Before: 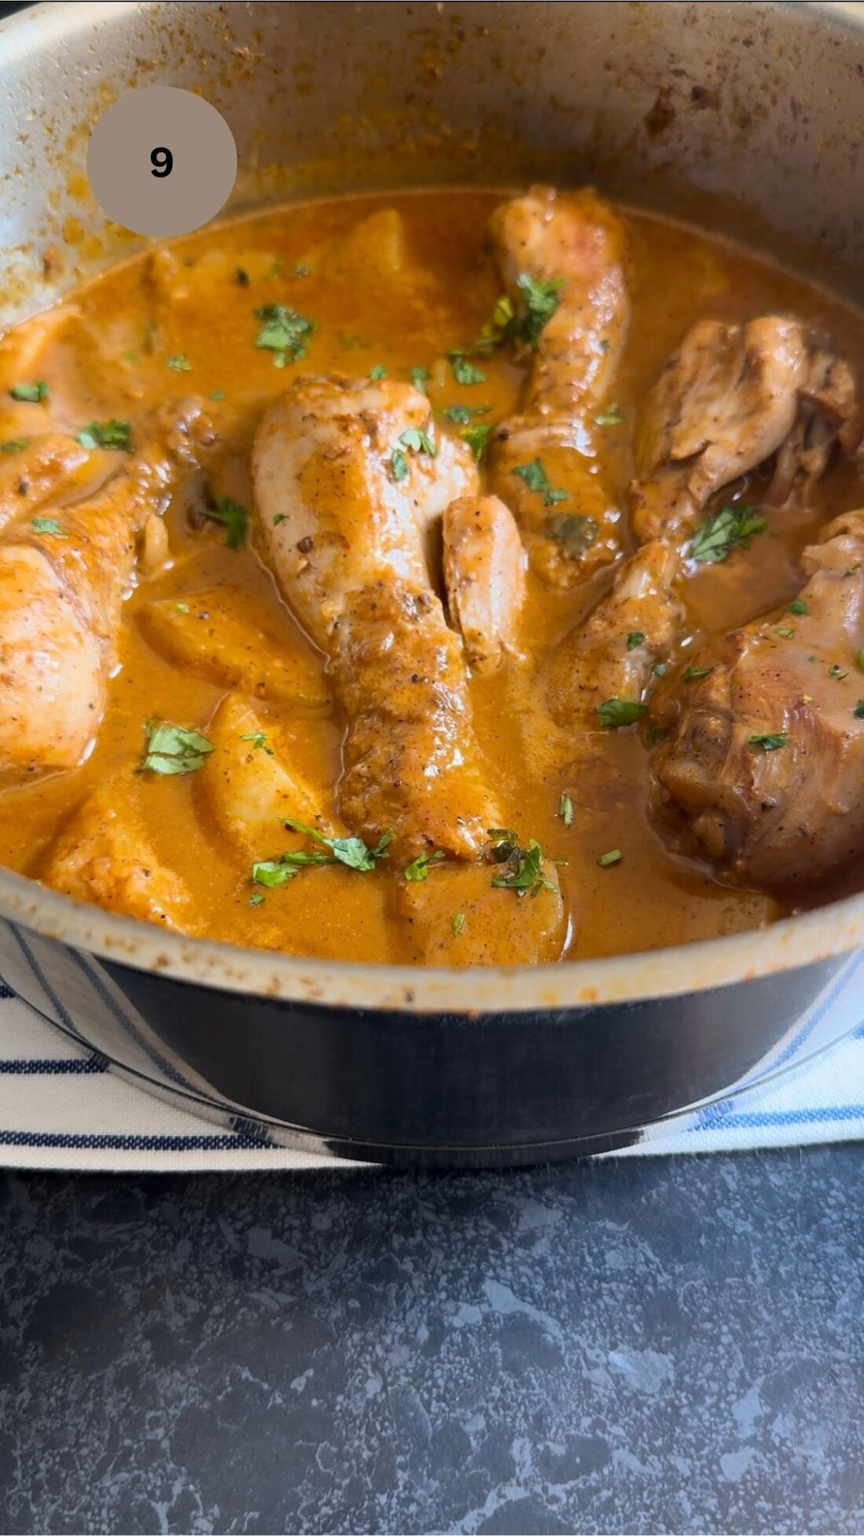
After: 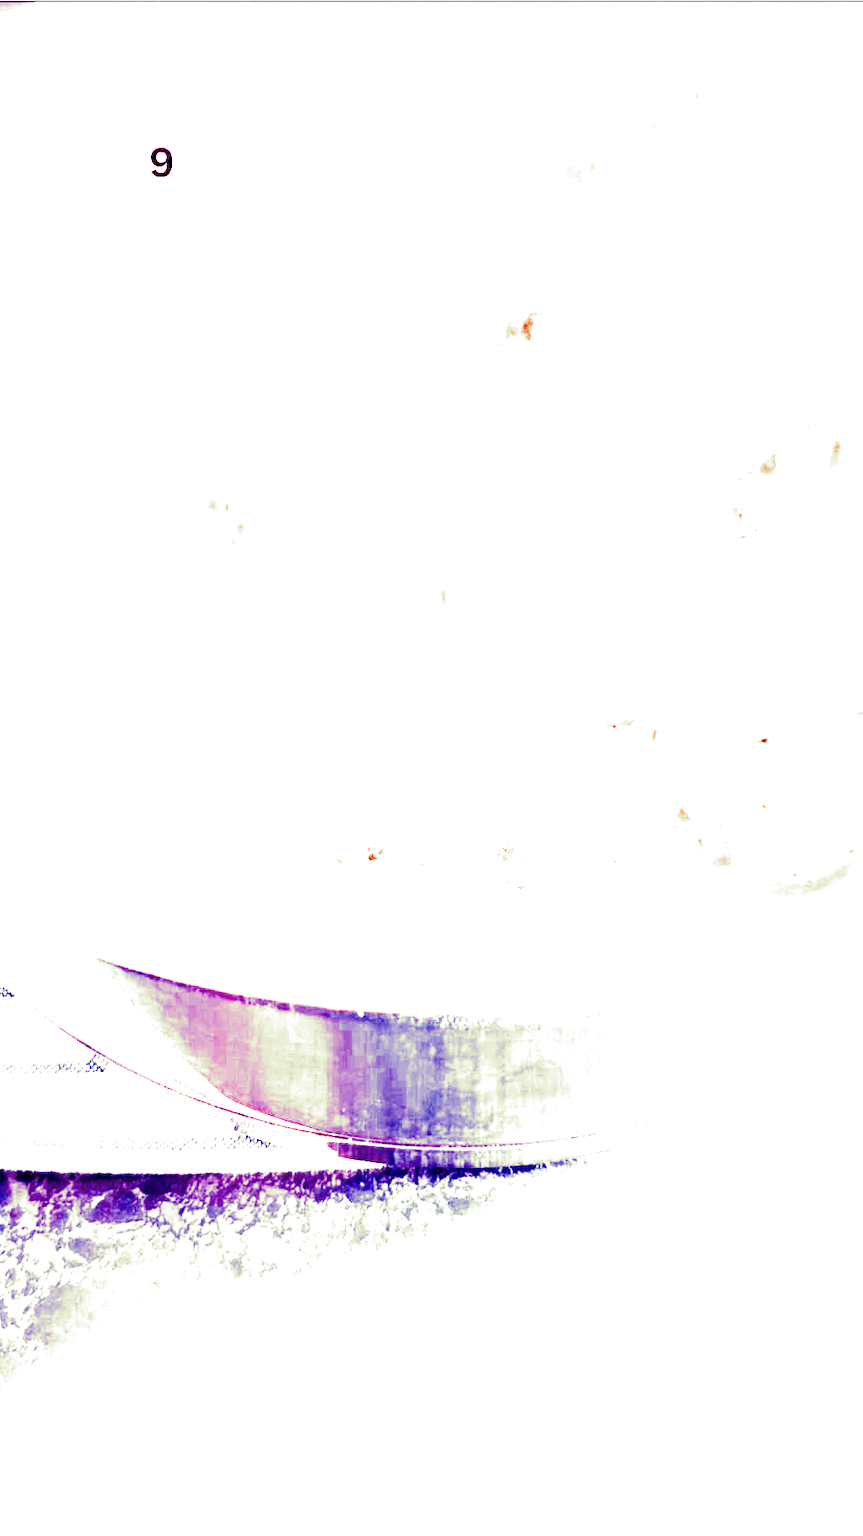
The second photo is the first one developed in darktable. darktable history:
exposure: black level correction 0.001, compensate highlight preservation false
split-toning: shadows › hue 290.82°, shadows › saturation 0.34, highlights › saturation 0.38, balance 0, compress 50%
white balance: red 8, blue 8
